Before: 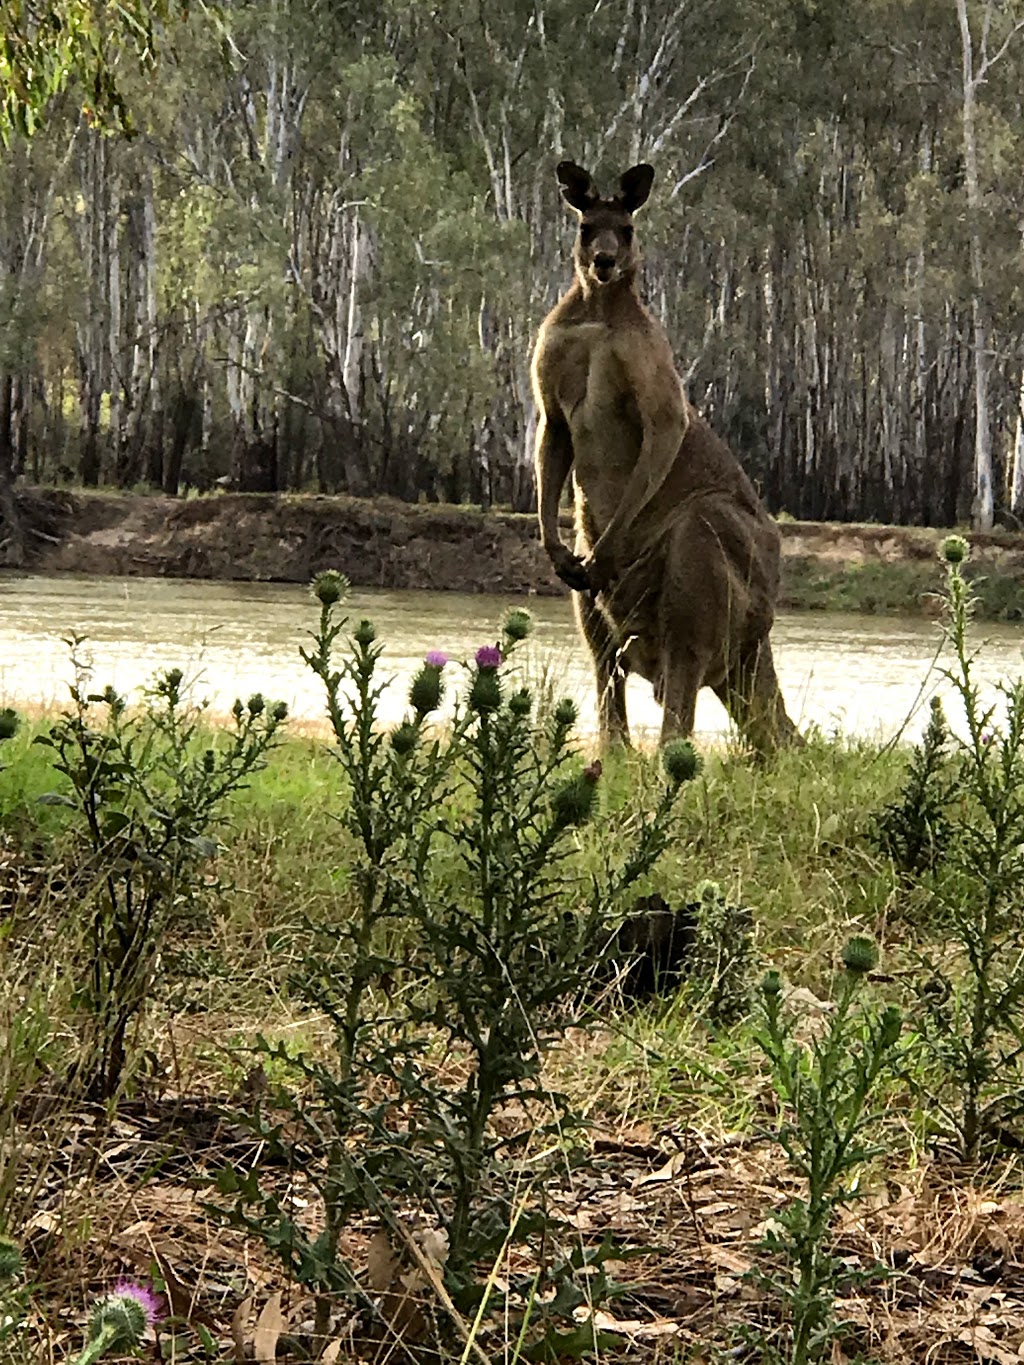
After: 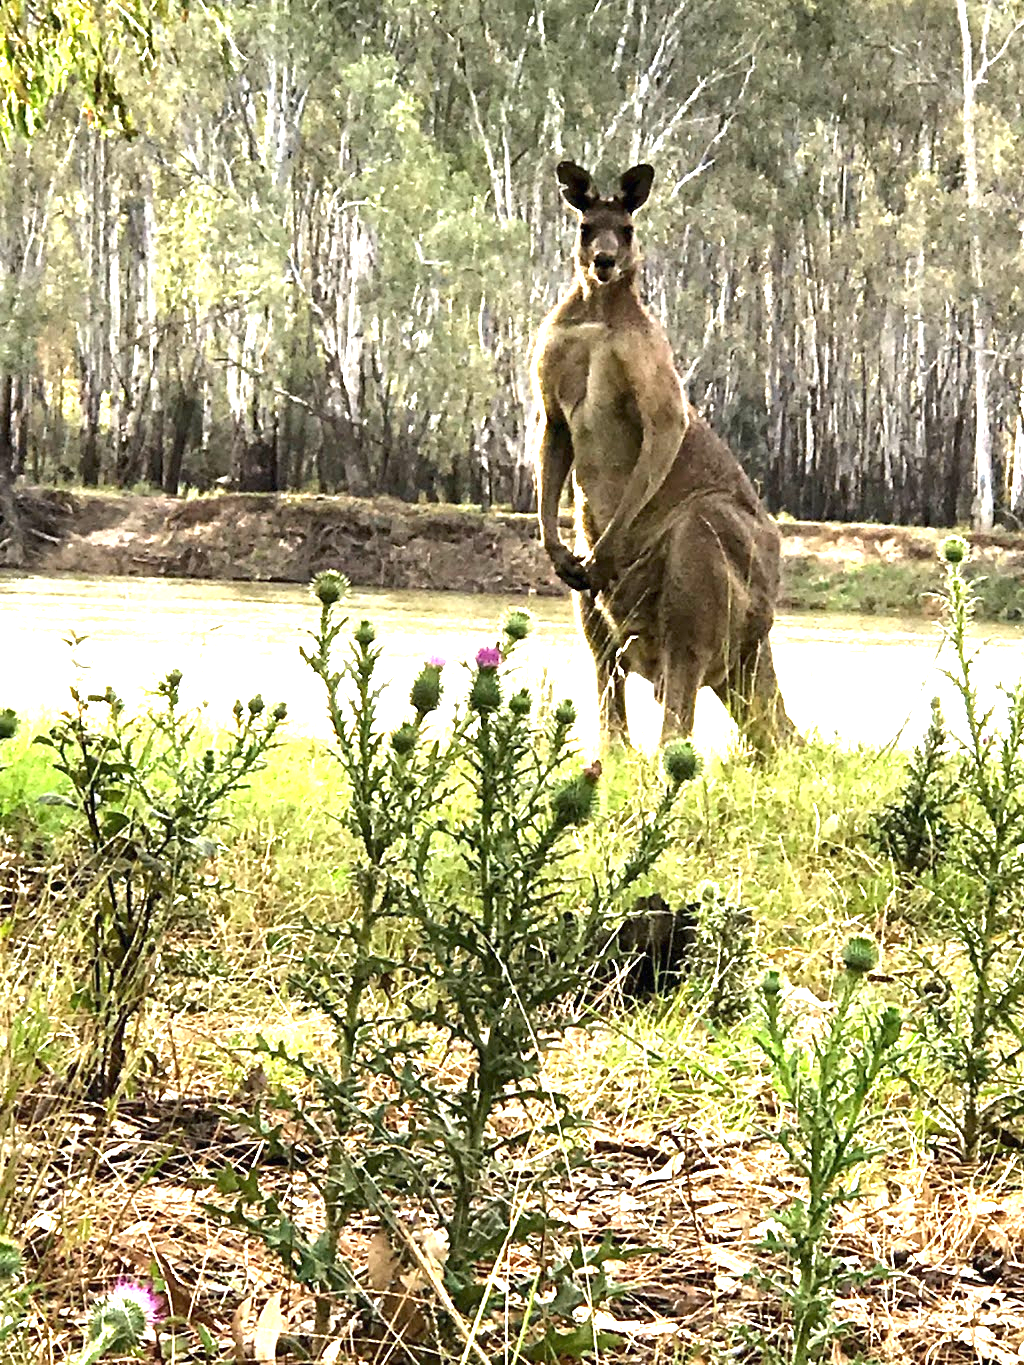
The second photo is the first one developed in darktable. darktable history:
tone equalizer: on, module defaults
exposure: black level correction 0, exposure 1.928 EV, compensate exposure bias true, compensate highlight preservation false
